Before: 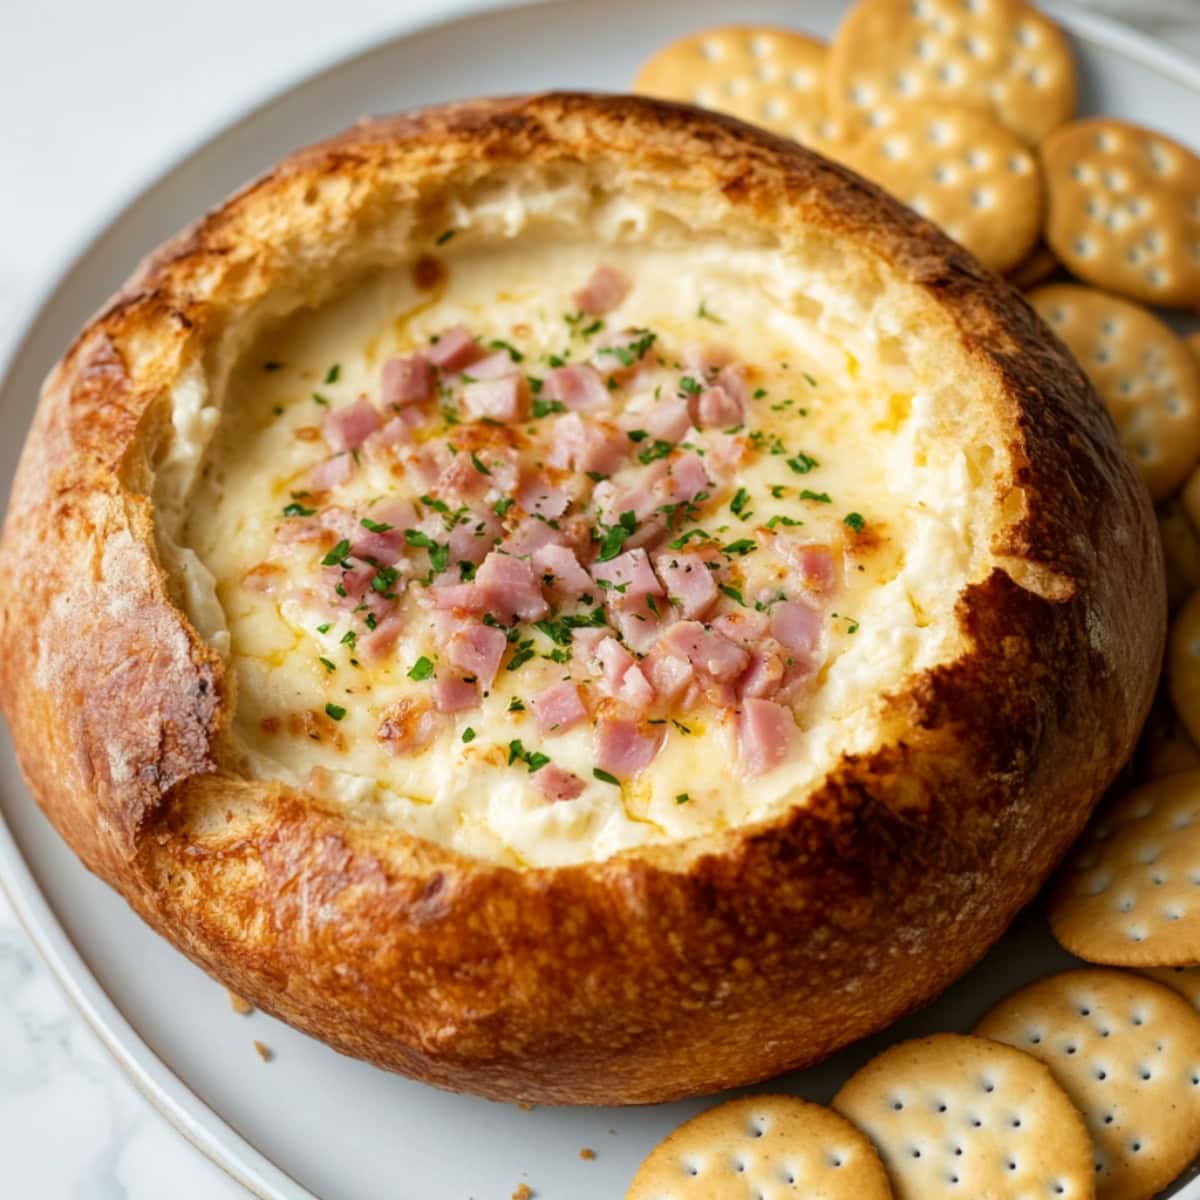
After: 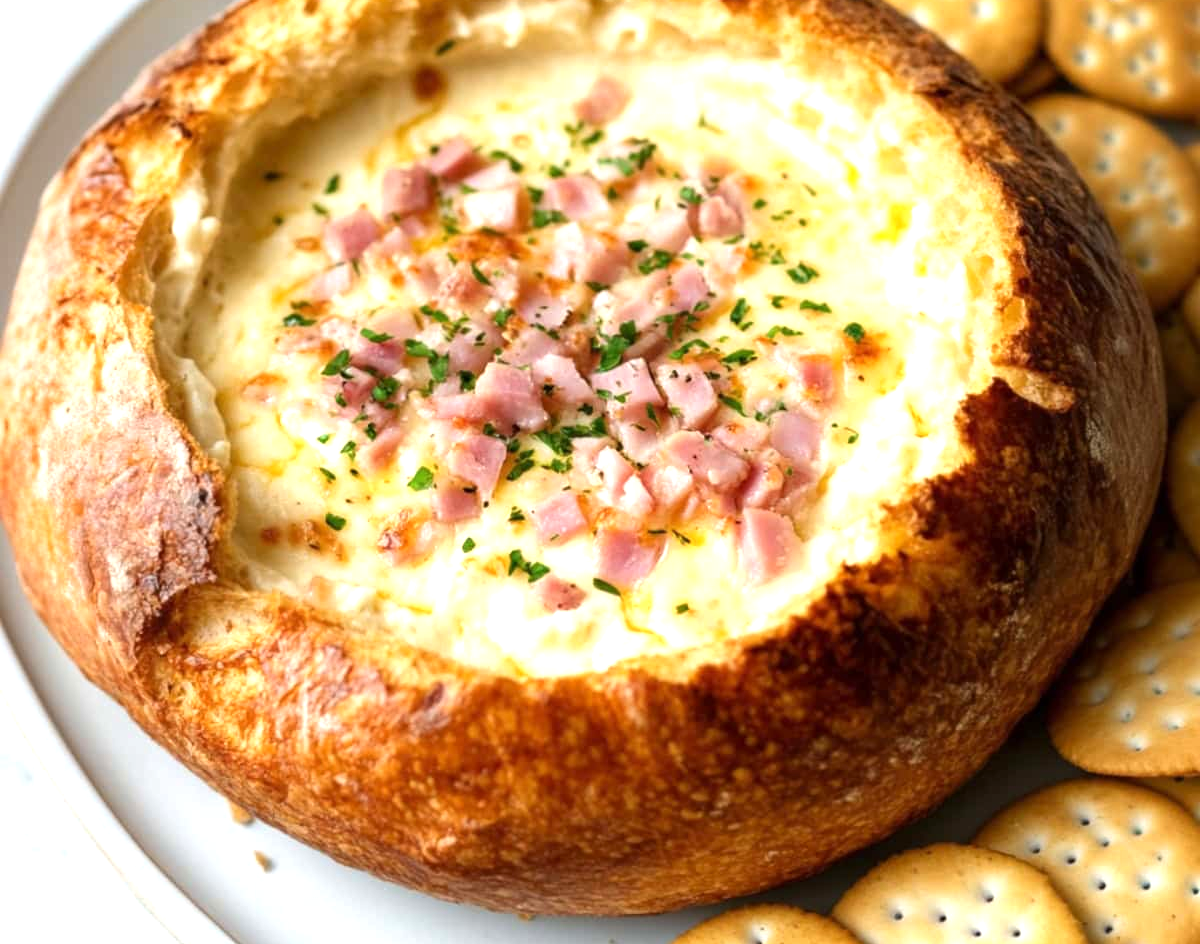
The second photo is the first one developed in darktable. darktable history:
tone equalizer: -8 EV -0.776 EV, -7 EV -0.671 EV, -6 EV -0.623 EV, -5 EV -0.398 EV, -3 EV 0.374 EV, -2 EV 0.6 EV, -1 EV 0.681 EV, +0 EV 0.742 EV, smoothing diameter 24.93%, edges refinement/feathering 10.75, preserve details guided filter
crop and rotate: top 15.834%, bottom 5.416%
